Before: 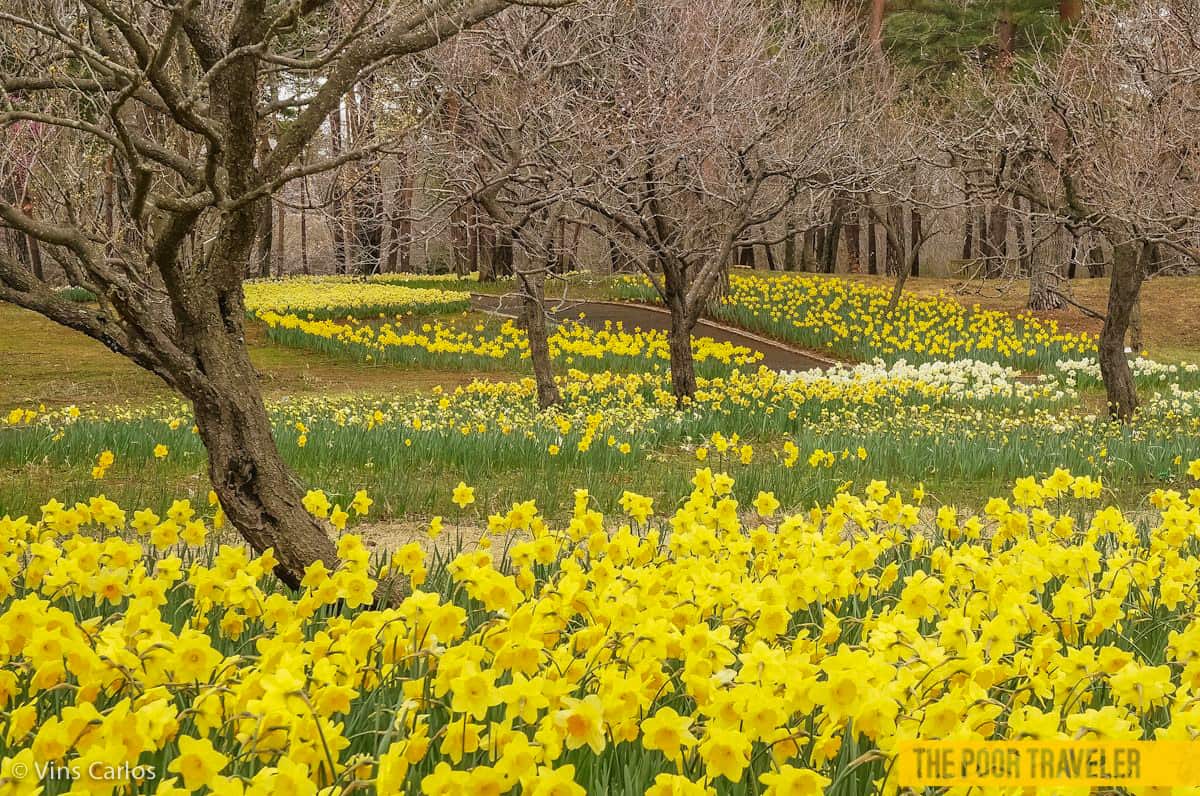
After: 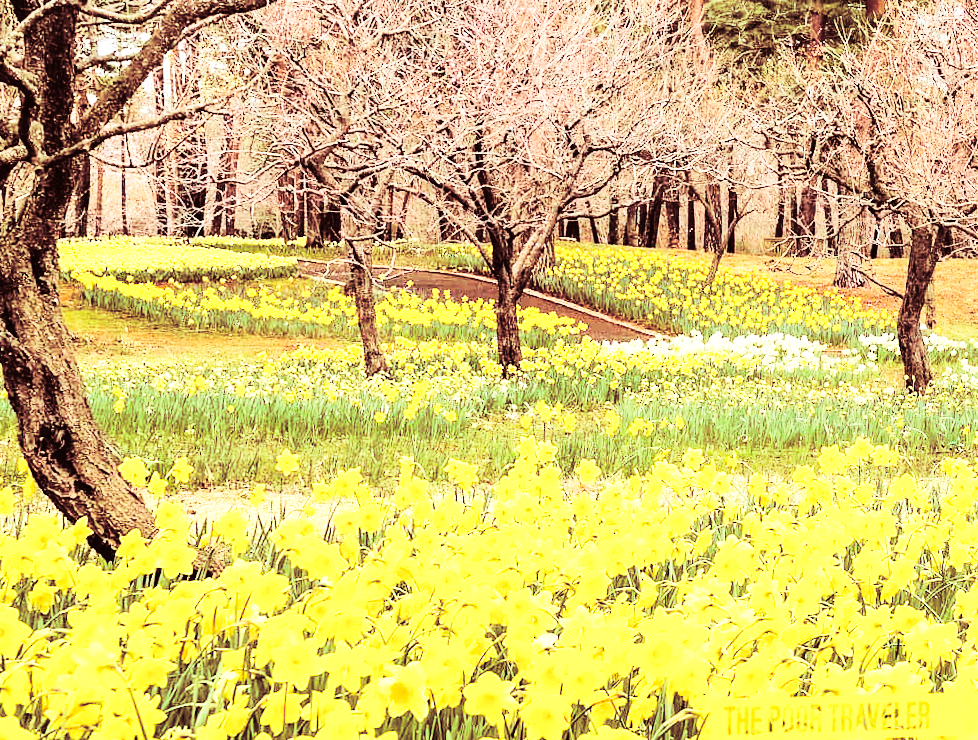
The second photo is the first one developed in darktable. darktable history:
crop: left 17.582%, bottom 0.031%
base curve: curves: ch0 [(0, 0) (0.036, 0.025) (0.121, 0.166) (0.206, 0.329) (0.605, 0.79) (1, 1)], preserve colors none
rotate and perspective: rotation 0.679°, lens shift (horizontal) 0.136, crop left 0.009, crop right 0.991, crop top 0.078, crop bottom 0.95
split-toning: highlights › saturation 0, balance -61.83
tone curve: curves: ch0 [(0, 0.011) (0.139, 0.106) (0.295, 0.271) (0.499, 0.523) (0.739, 0.782) (0.857, 0.879) (1, 0.967)]; ch1 [(0, 0) (0.291, 0.229) (0.394, 0.365) (0.469, 0.456) (0.507, 0.504) (0.527, 0.546) (0.571, 0.614) (0.725, 0.779) (1, 1)]; ch2 [(0, 0) (0.125, 0.089) (0.35, 0.317) (0.437, 0.42) (0.502, 0.499) (0.537, 0.551) (0.613, 0.636) (1, 1)], color space Lab, independent channels, preserve colors none
tone equalizer: -8 EV -1.08 EV, -7 EV -1.01 EV, -6 EV -0.867 EV, -5 EV -0.578 EV, -3 EV 0.578 EV, -2 EV 0.867 EV, -1 EV 1.01 EV, +0 EV 1.08 EV, edges refinement/feathering 500, mask exposure compensation -1.57 EV, preserve details no
exposure: black level correction 0, exposure 0.68 EV, compensate exposure bias true, compensate highlight preservation false
